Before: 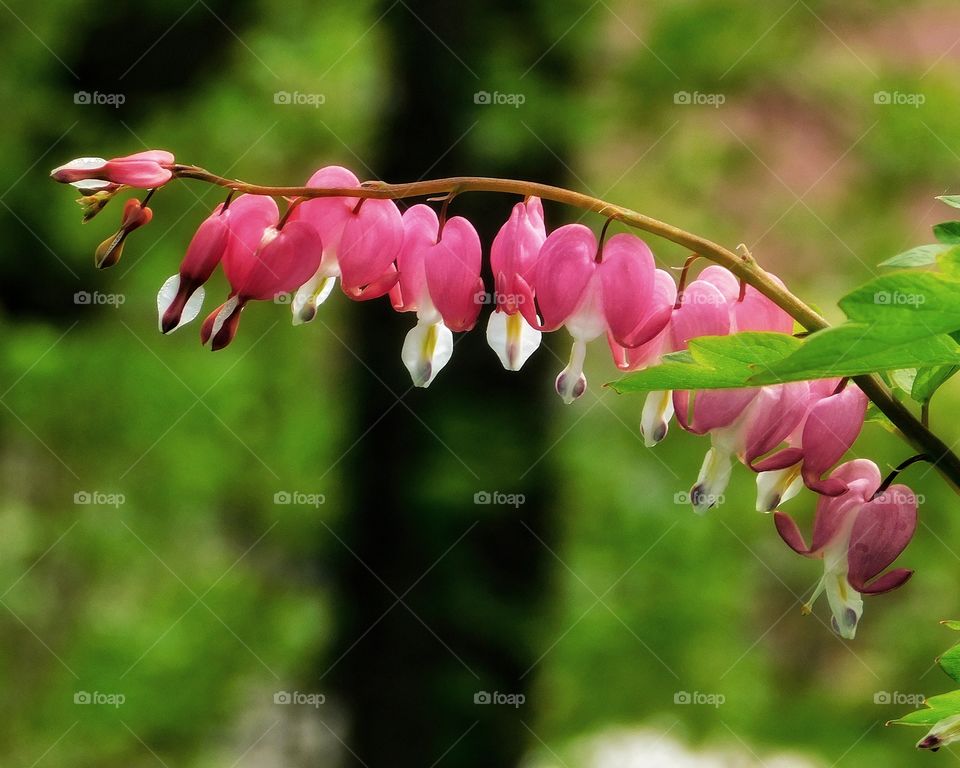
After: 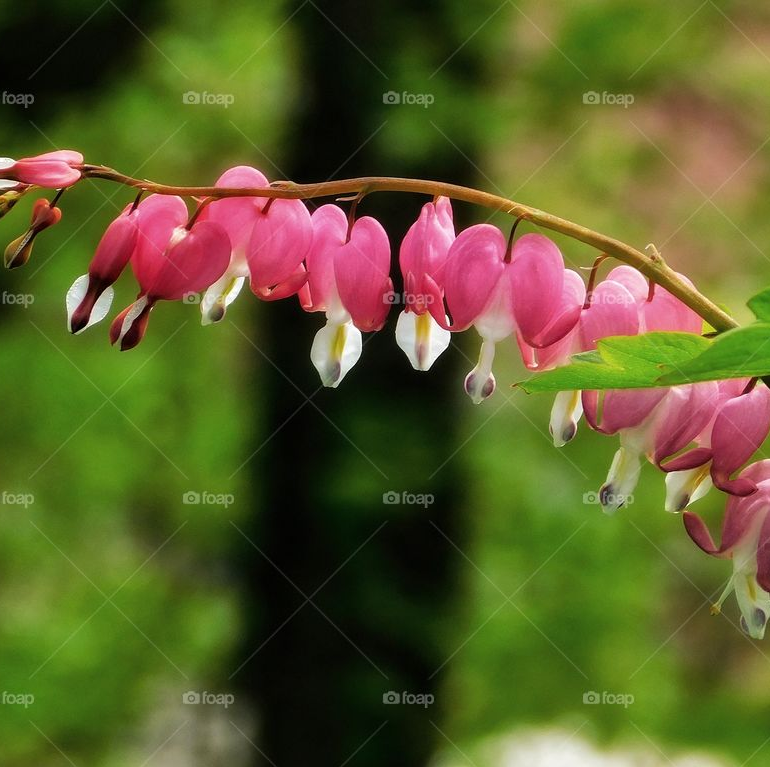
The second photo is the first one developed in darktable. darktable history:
crop and rotate: left 9.553%, right 10.146%
